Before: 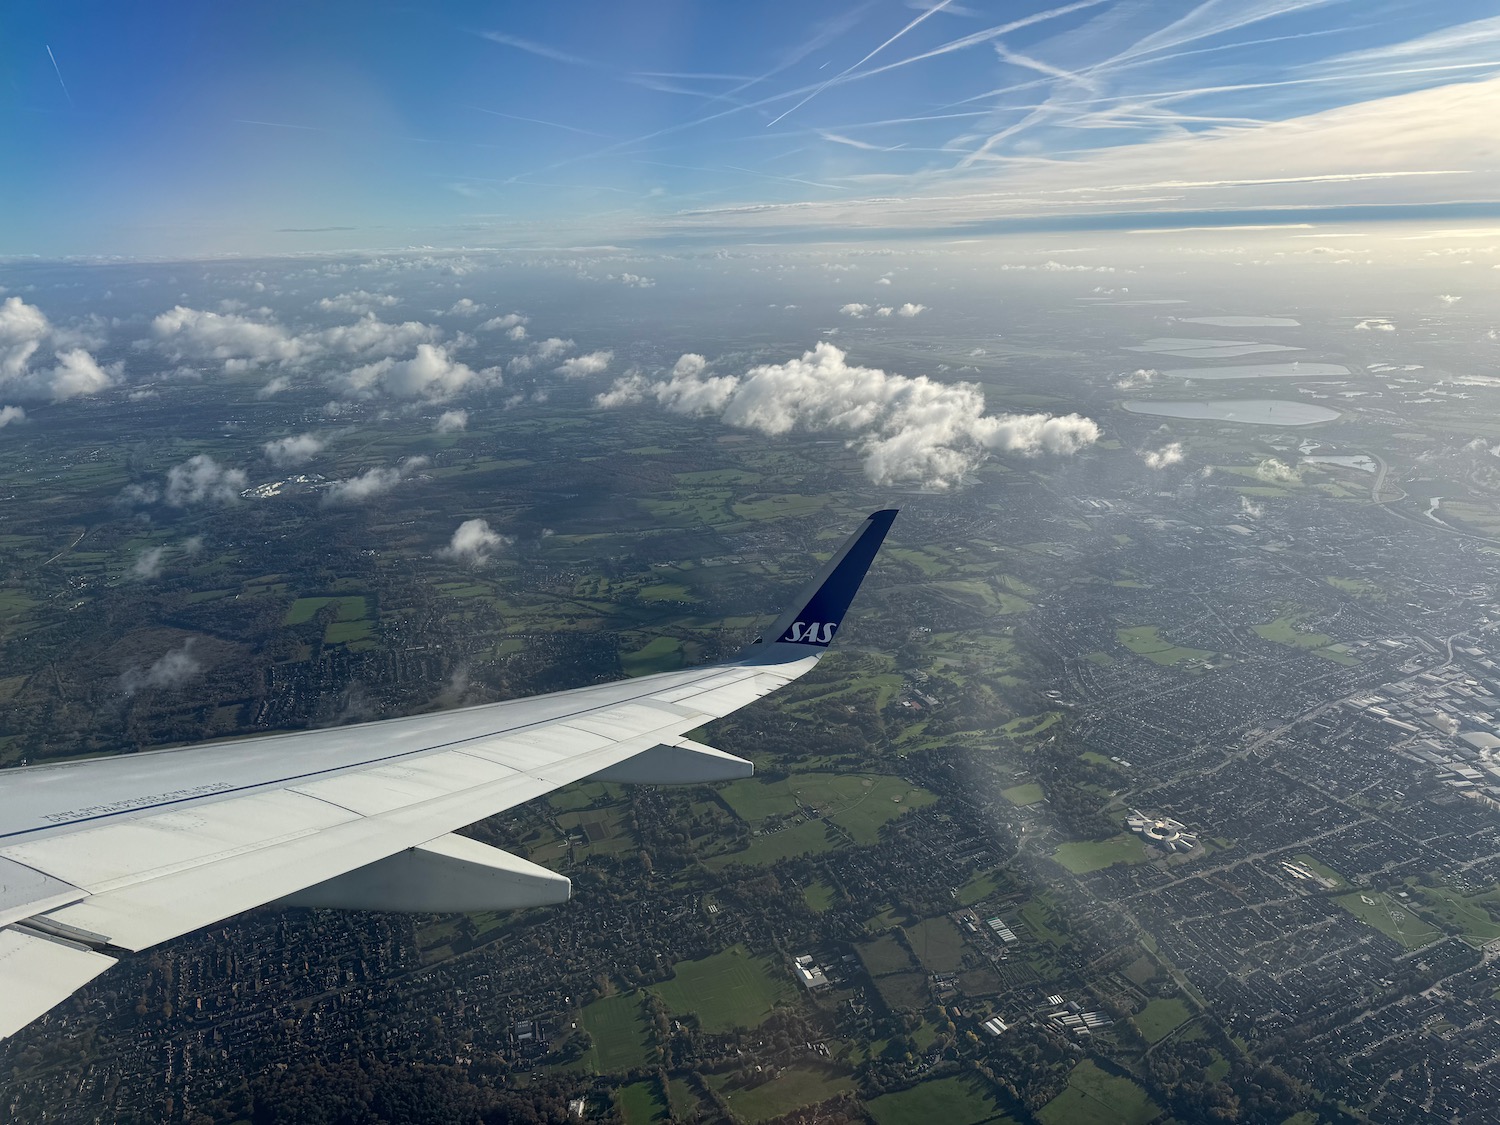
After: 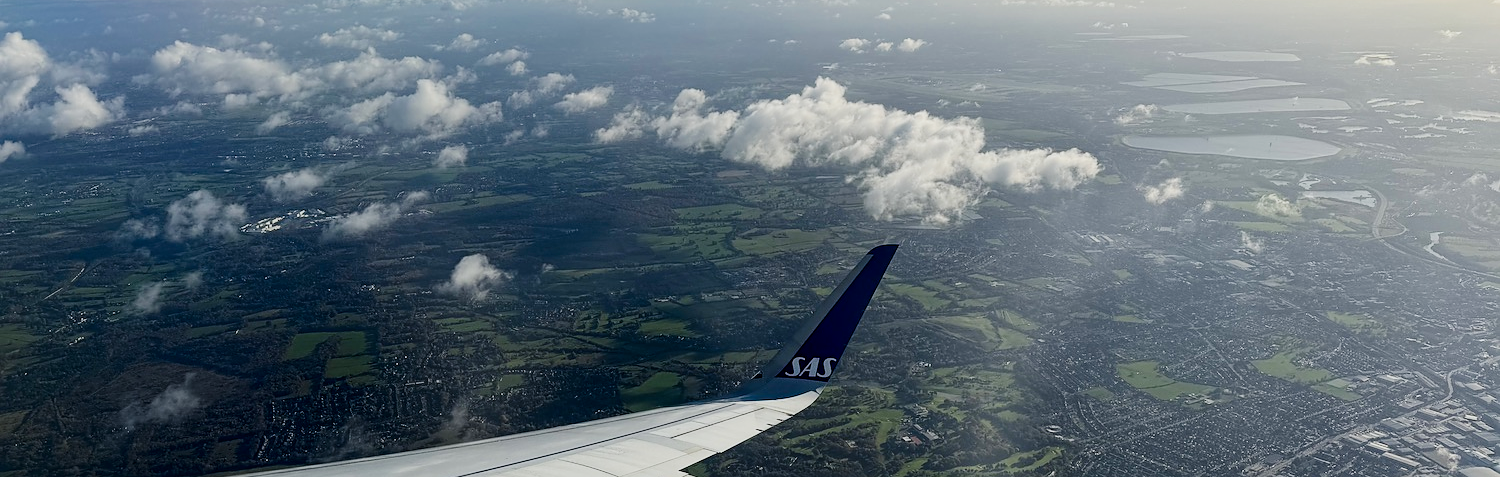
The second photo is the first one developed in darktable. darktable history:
crop and rotate: top 23.565%, bottom 34.027%
shadows and highlights: shadows 11.1, white point adjustment 1.32, highlights -0.645, soften with gaussian
sharpen: radius 1.461, amount 0.413, threshold 1.277
filmic rgb: black relative exposure -7.46 EV, white relative exposure 4.86 EV, hardness 3.4
tone equalizer: -8 EV -0.745 EV, -7 EV -0.73 EV, -6 EV -0.617 EV, -5 EV -0.411 EV, -3 EV 0.401 EV, -2 EV 0.6 EV, -1 EV 0.694 EV, +0 EV 0.777 EV
contrast brightness saturation: contrast 0.102, brightness -0.26, saturation 0.139
